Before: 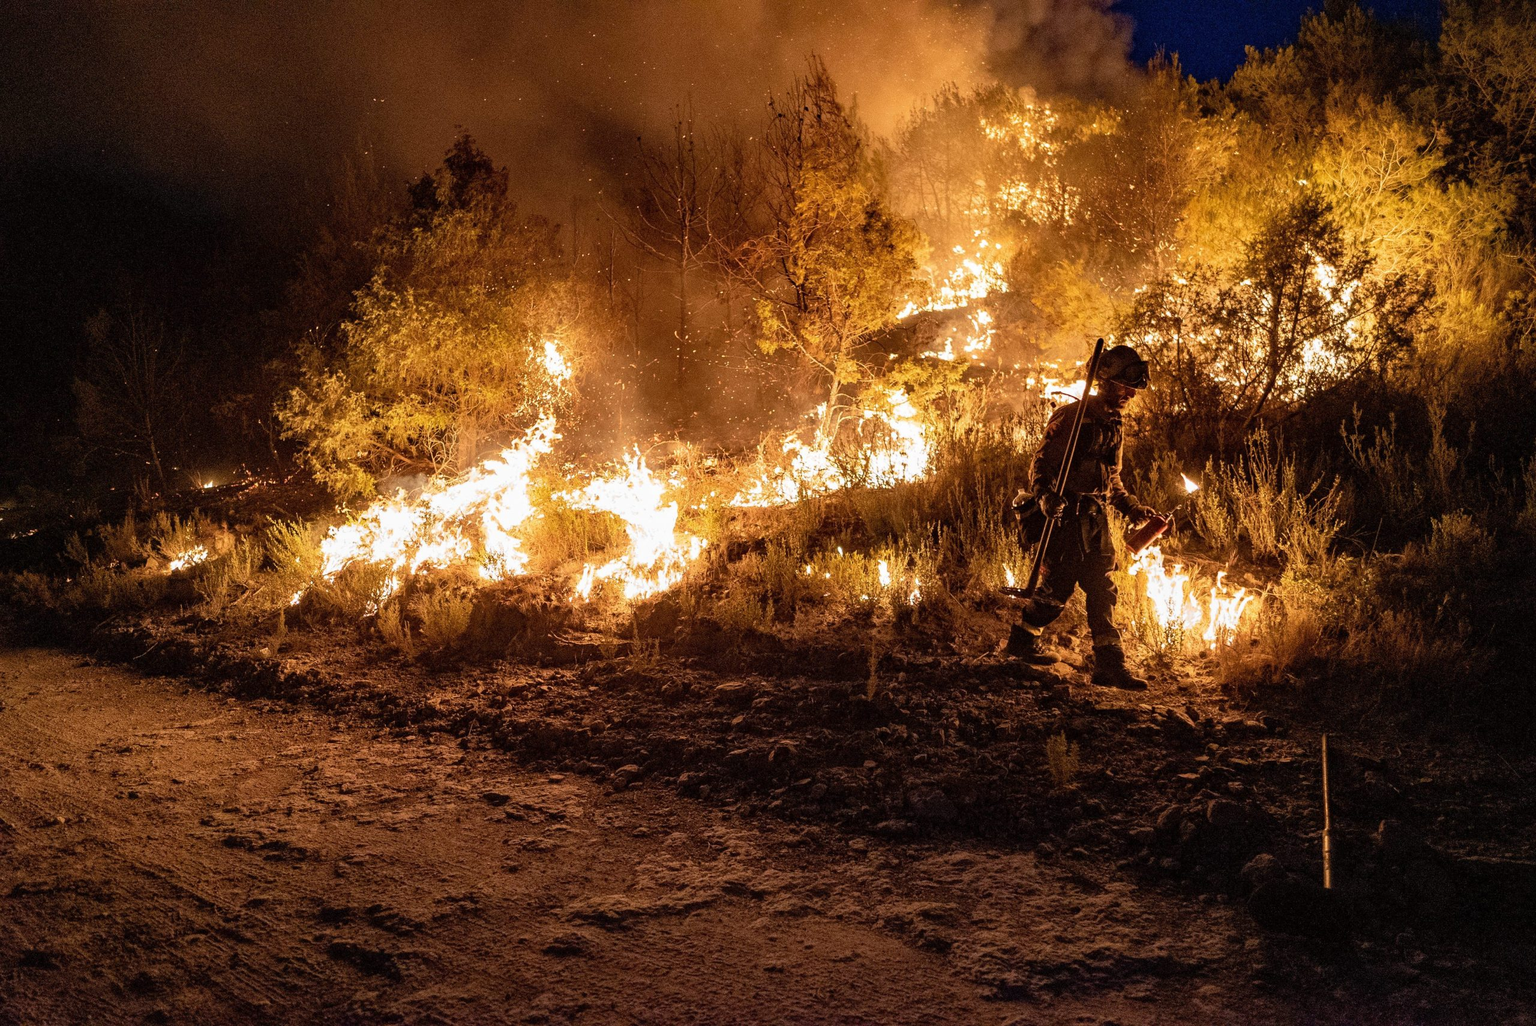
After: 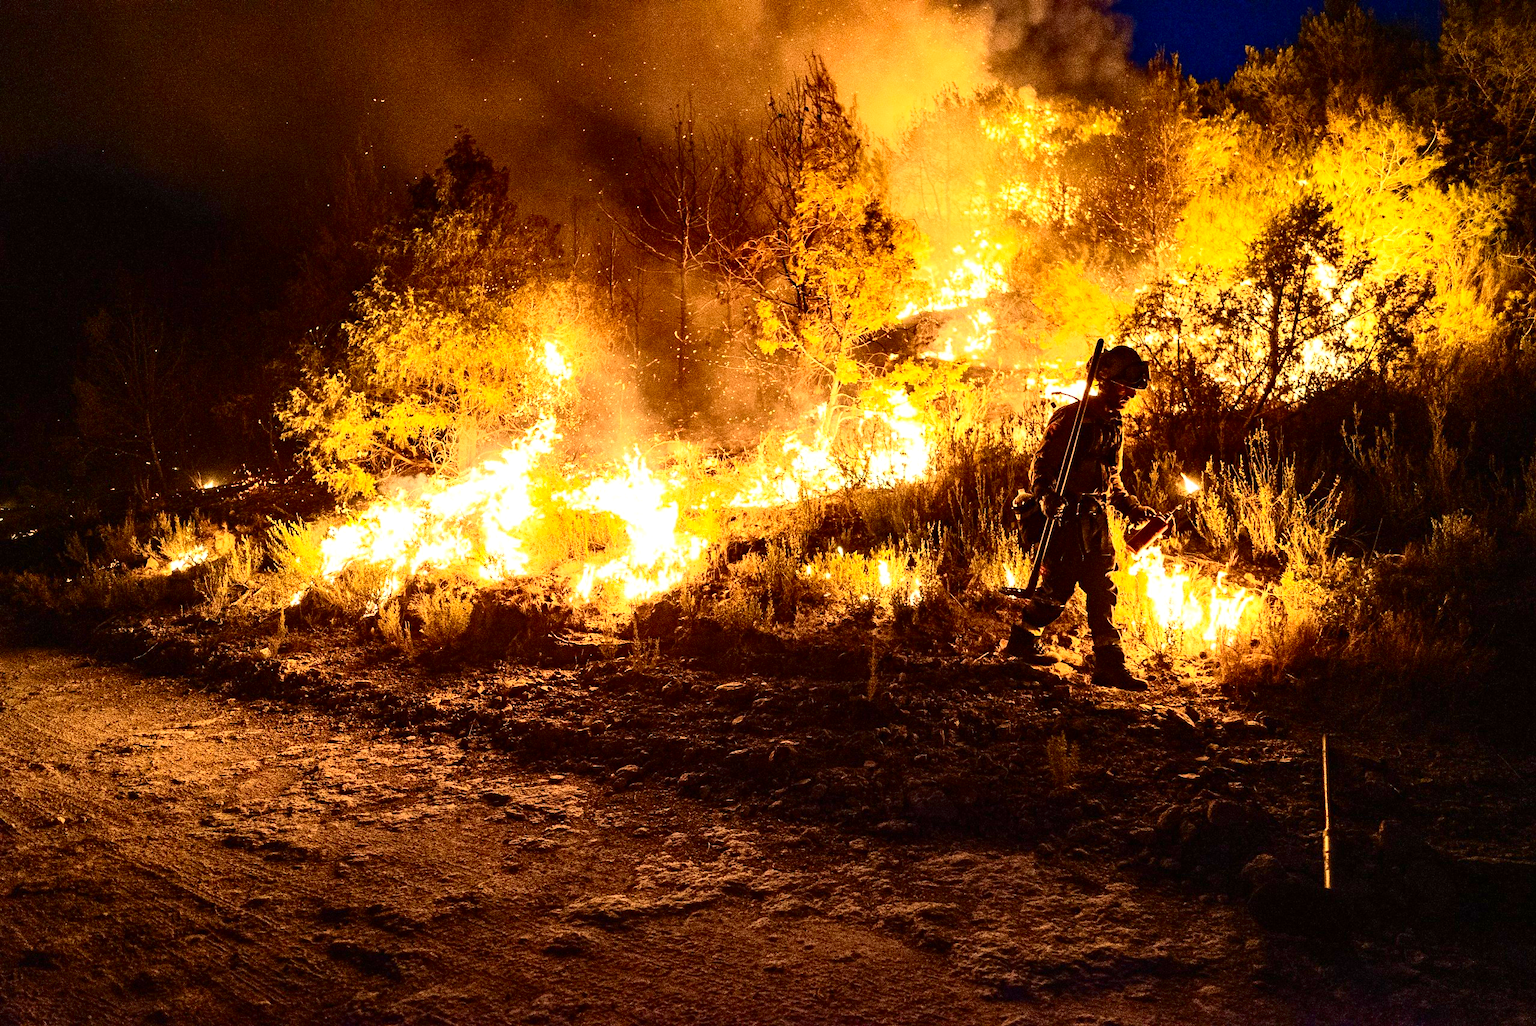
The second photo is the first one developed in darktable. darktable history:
contrast brightness saturation: contrast 0.4, brightness 0.05, saturation 0.25
color correction: highlights a* -4.28, highlights b* 6.53
exposure: black level correction 0, exposure 0.7 EV, compensate exposure bias true, compensate highlight preservation false
